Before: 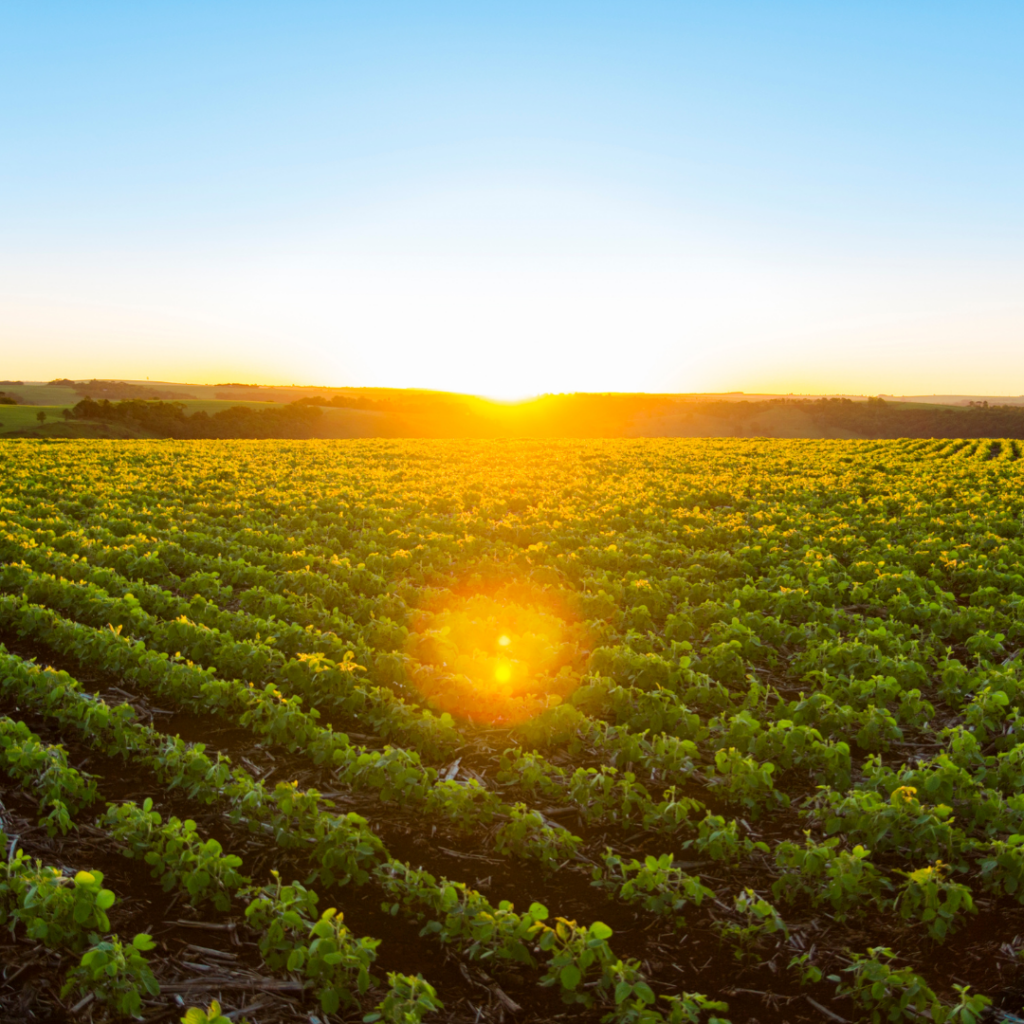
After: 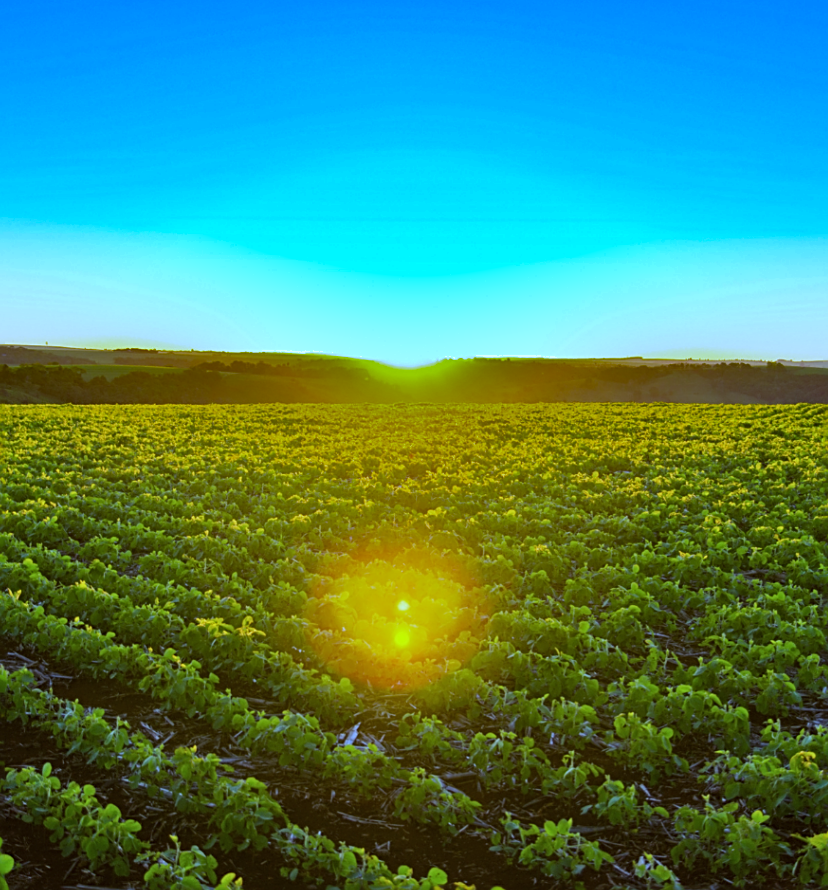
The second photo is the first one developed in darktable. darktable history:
shadows and highlights: shadows 24.5, highlights -78.15, soften with gaussian
white balance: red 0.766, blue 1.537
crop: left 9.929%, top 3.475%, right 9.188%, bottom 9.529%
sharpen: on, module defaults
